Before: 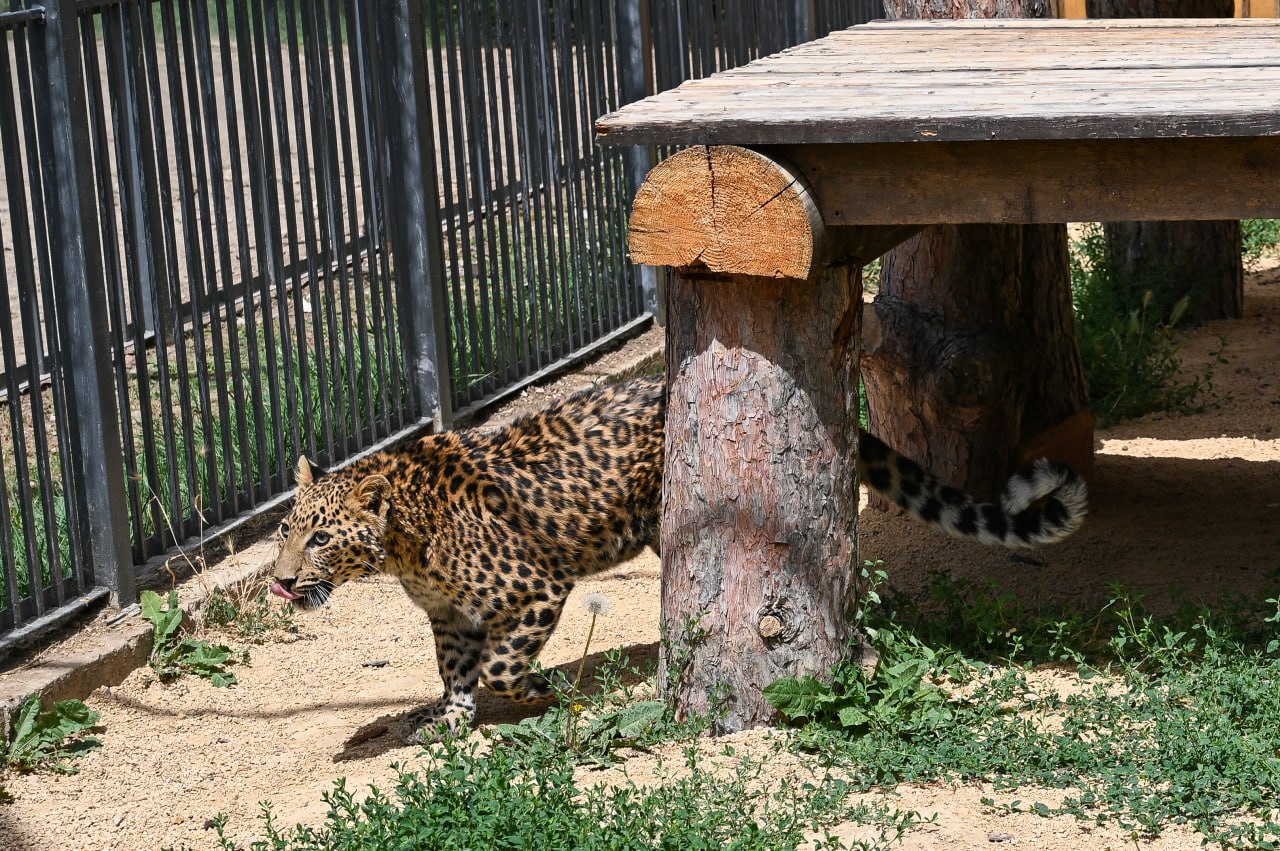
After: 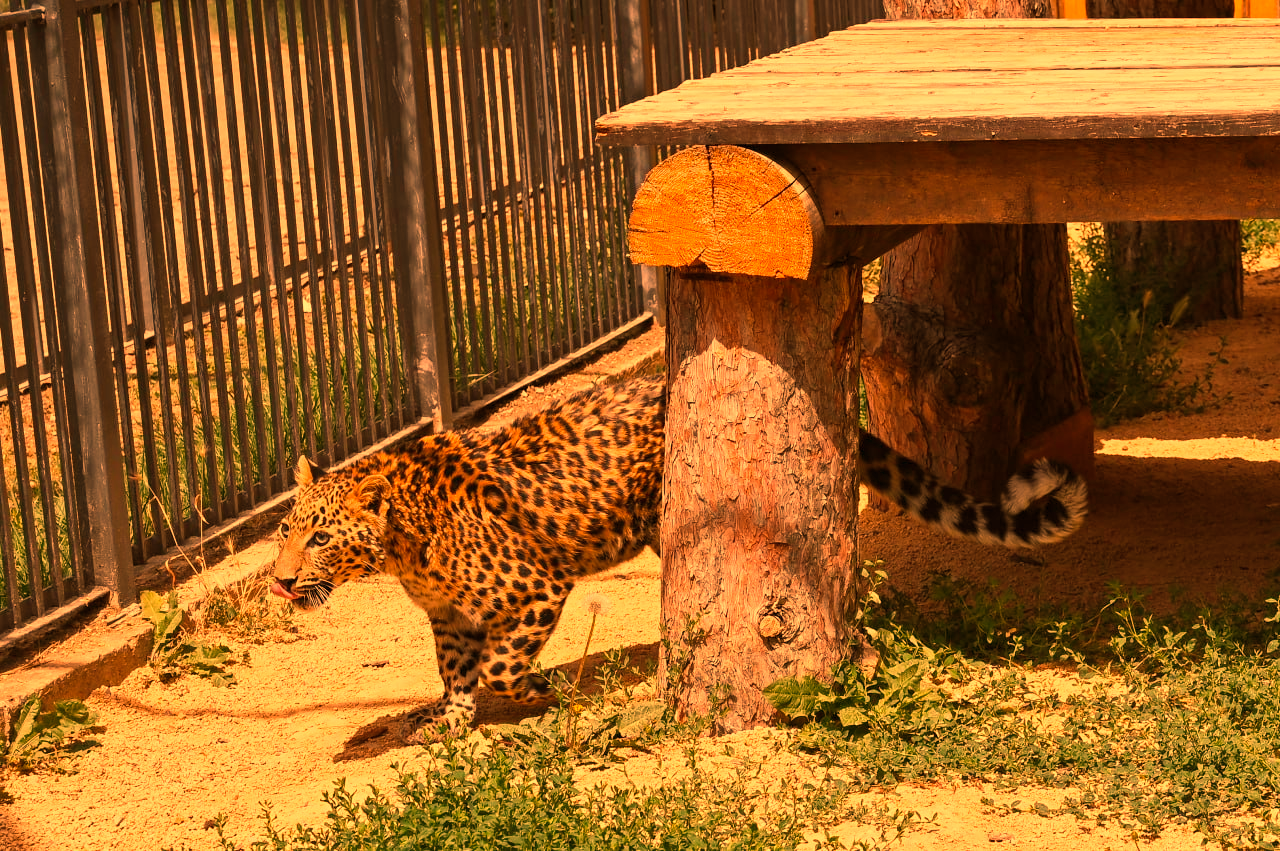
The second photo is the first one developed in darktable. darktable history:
color balance rgb: shadows lift › luminance -5%, shadows lift › chroma 1.1%, shadows lift › hue 219°, power › luminance 10%, power › chroma 2.83%, power › hue 60°, highlights gain › chroma 4.52%, highlights gain › hue 33.33°, saturation formula JzAzBz (2021)
white balance: red 1.467, blue 0.684
